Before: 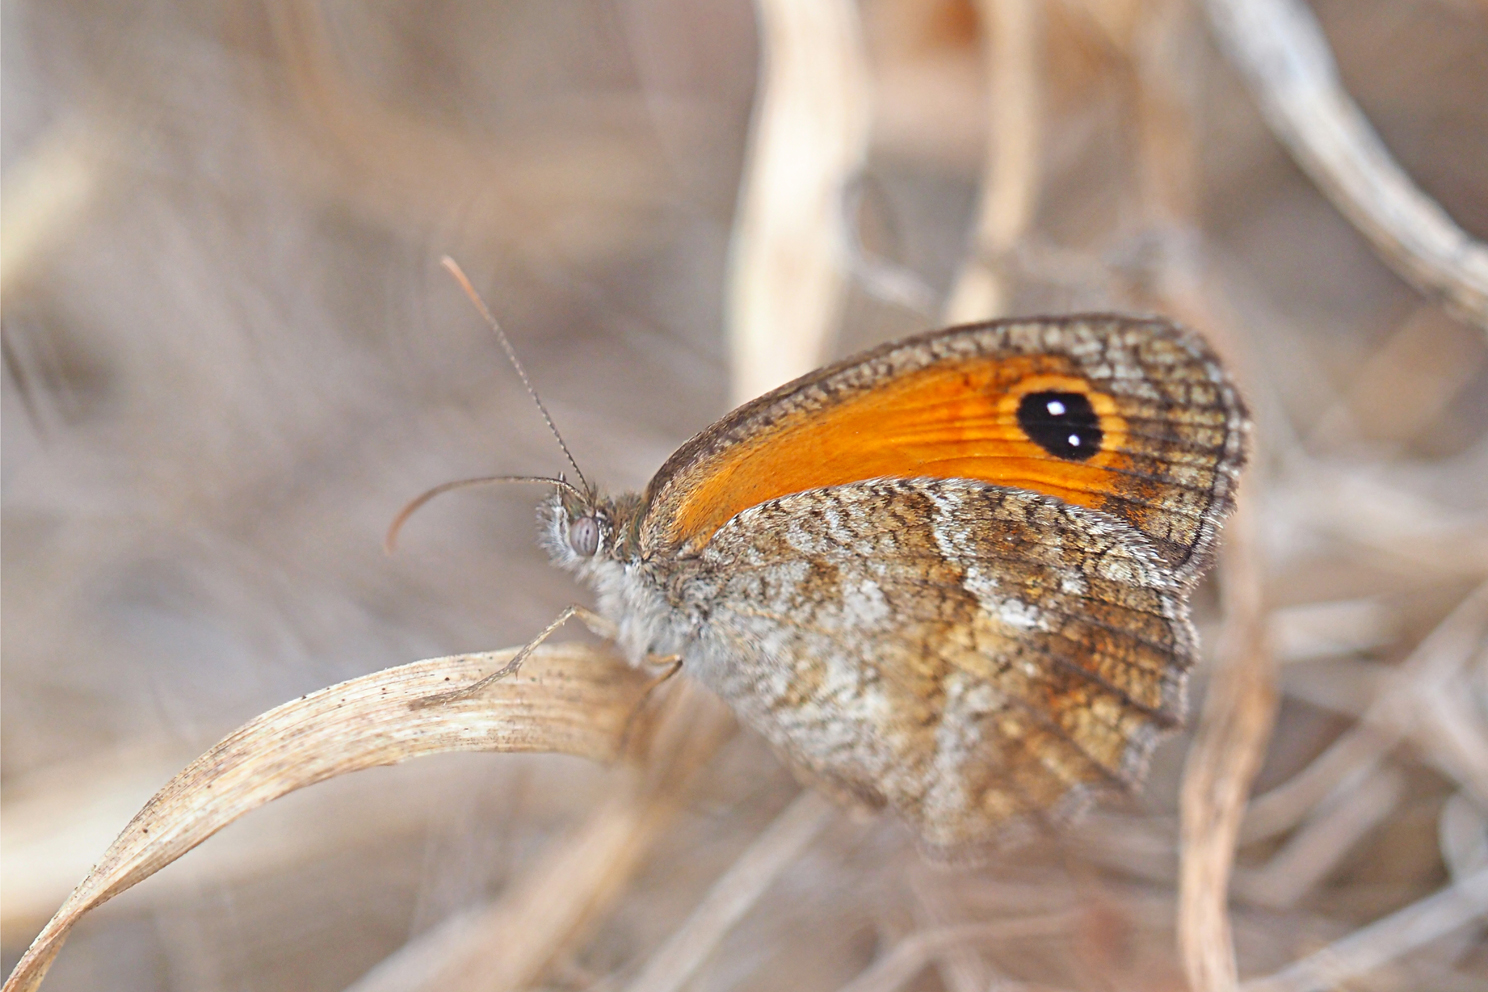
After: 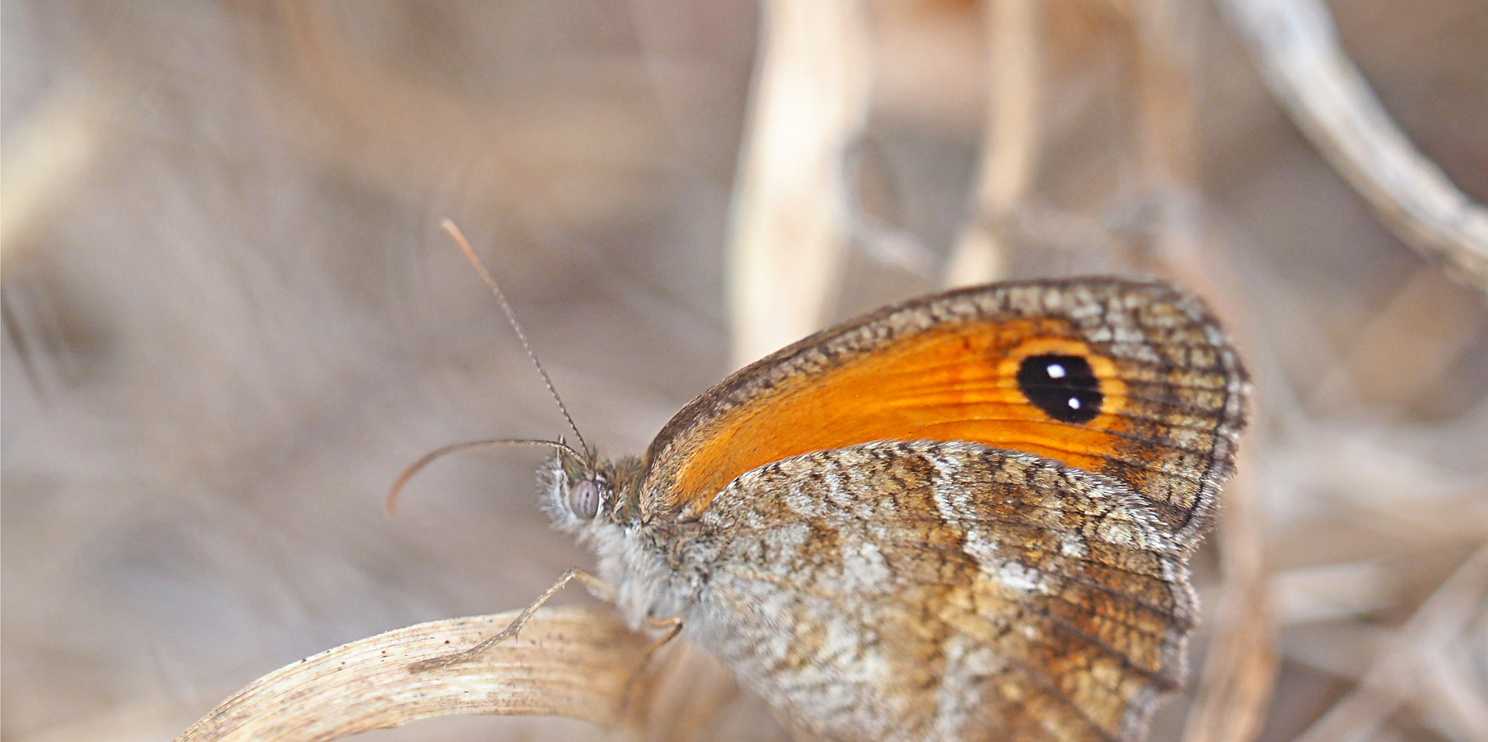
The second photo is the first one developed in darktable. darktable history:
crop: top 3.801%, bottom 21.37%
